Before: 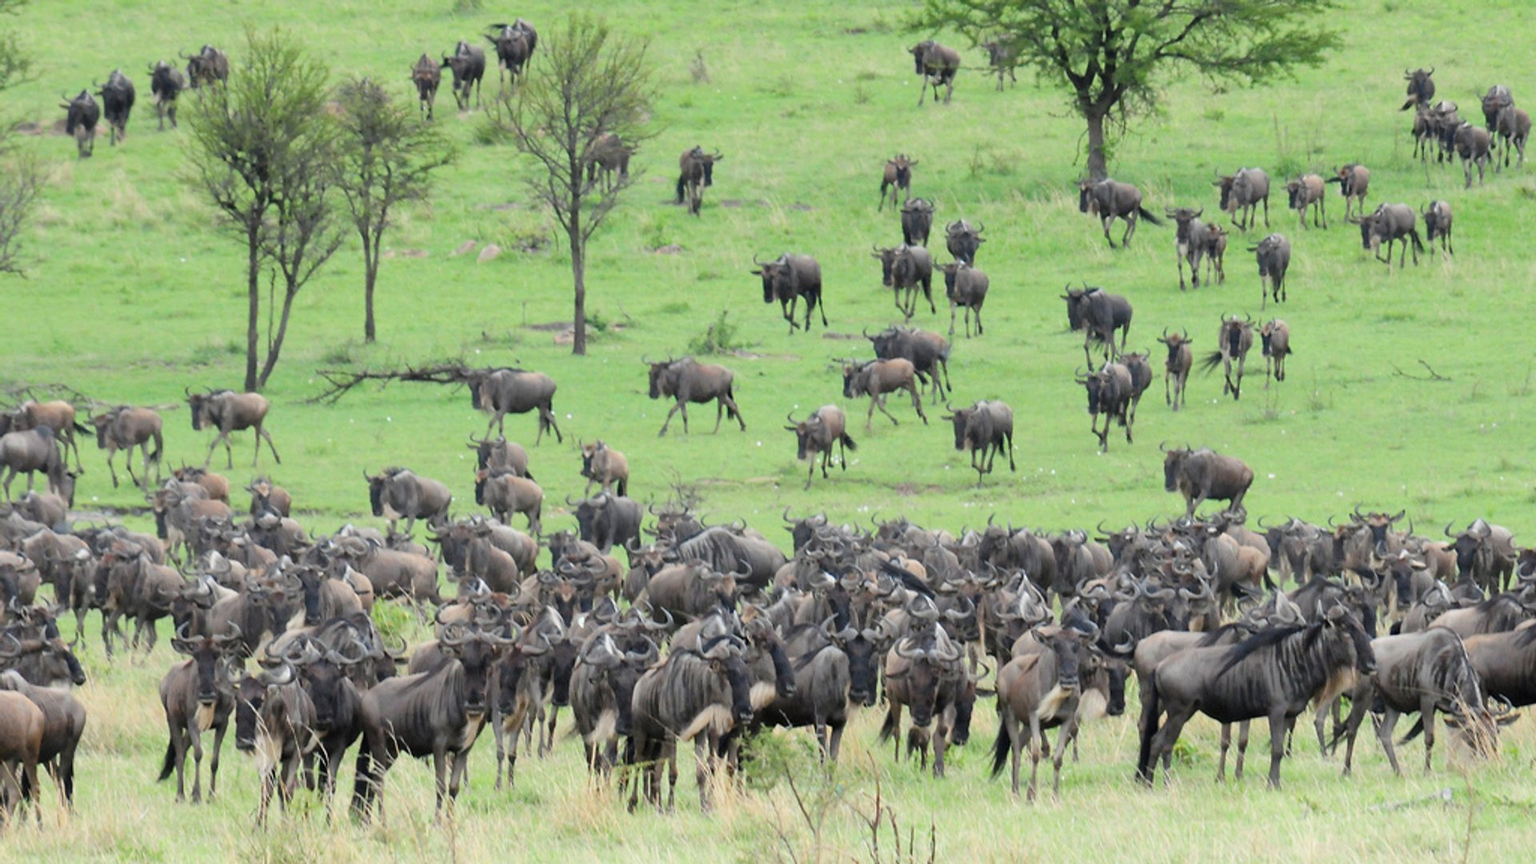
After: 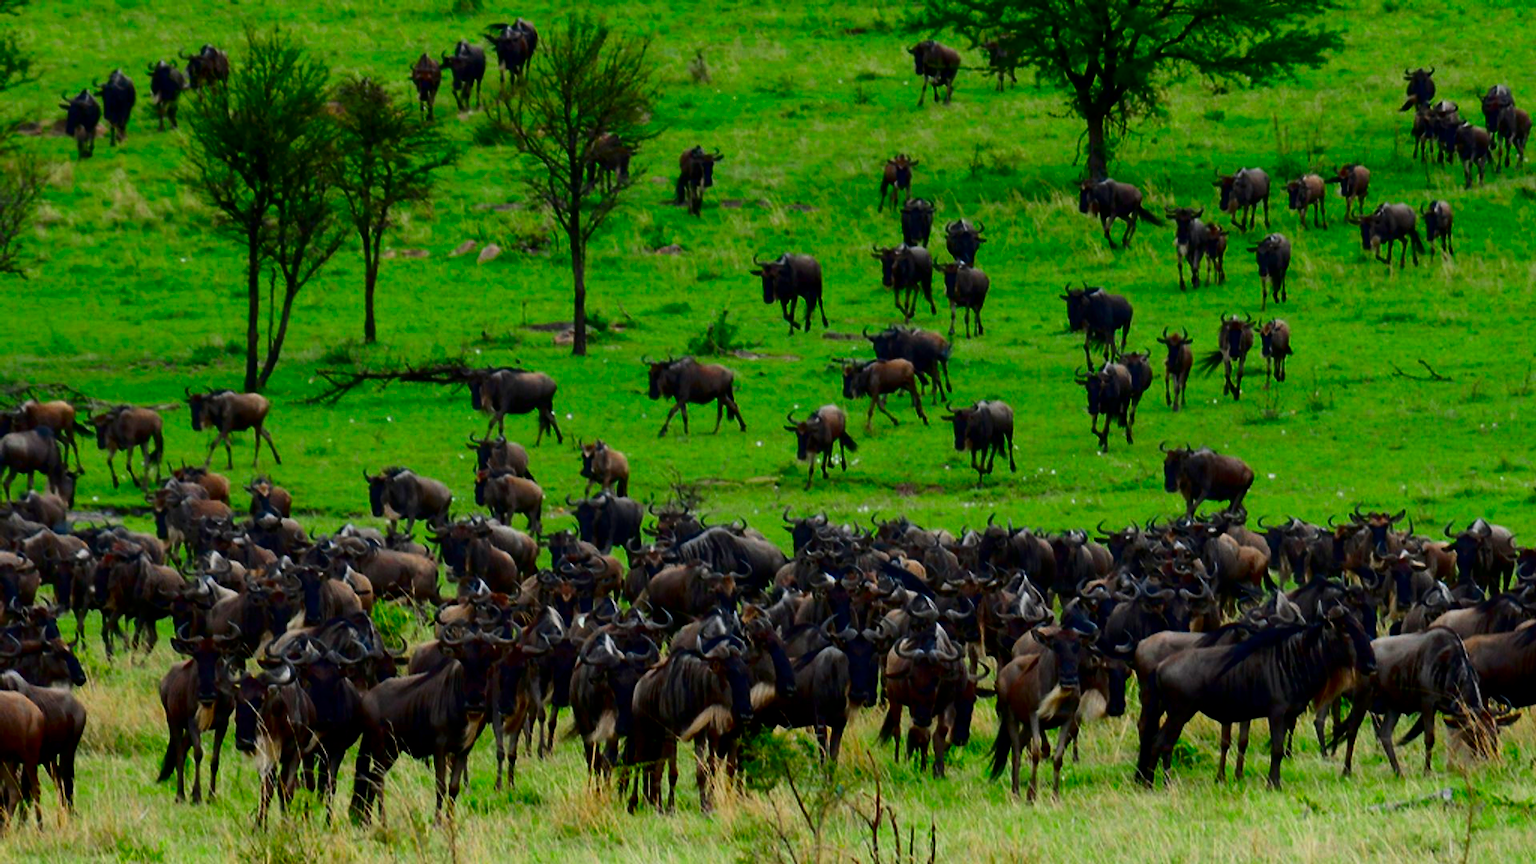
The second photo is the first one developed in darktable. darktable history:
contrast brightness saturation: brightness -0.981, saturation 0.981
filmic rgb: black relative exposure -8.09 EV, white relative exposure 3.01 EV, hardness 5.38, contrast 1.255, color science v6 (2022)
